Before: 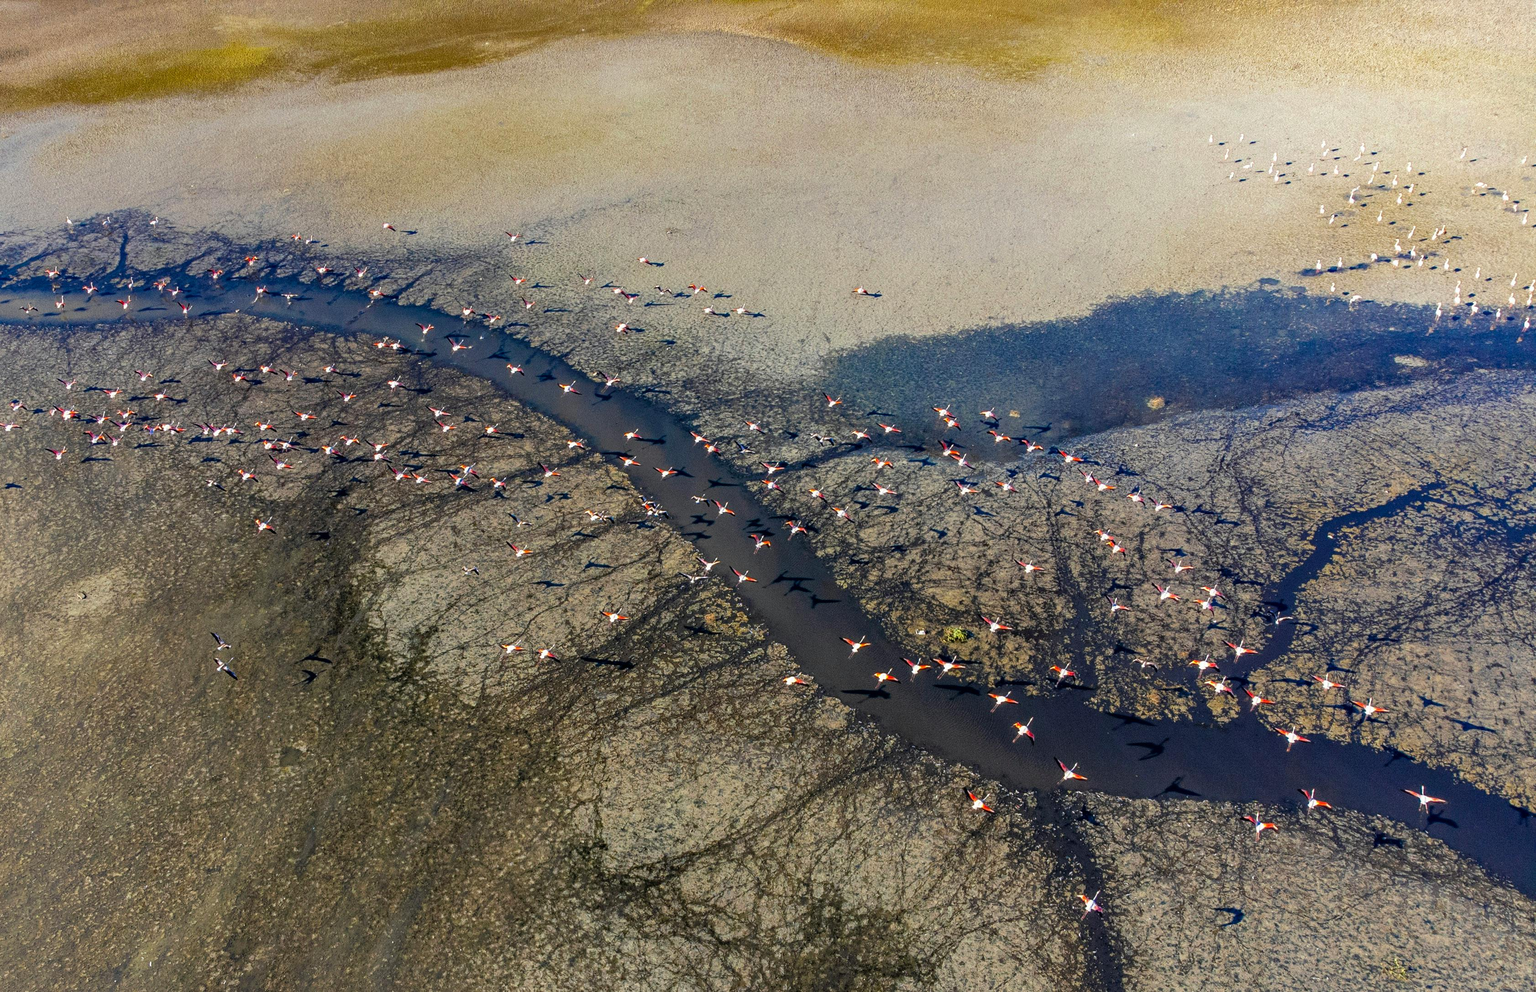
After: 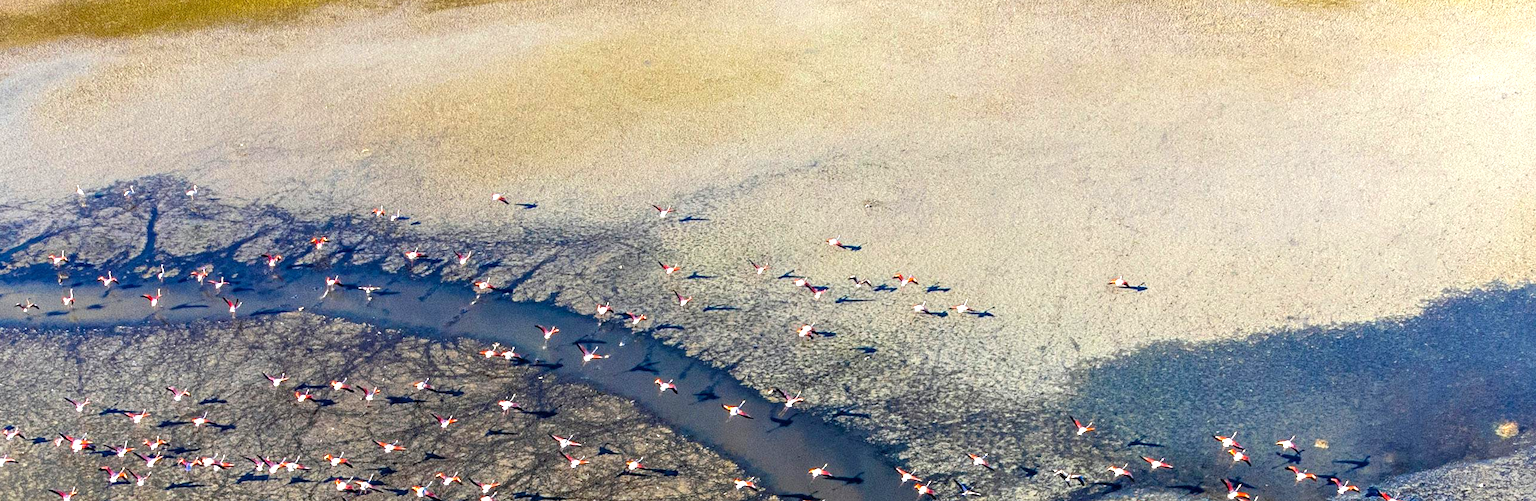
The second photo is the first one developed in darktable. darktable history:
crop: left 0.56%, top 7.65%, right 23.263%, bottom 53.829%
exposure: exposure 0.746 EV, compensate exposure bias true, compensate highlight preservation false
